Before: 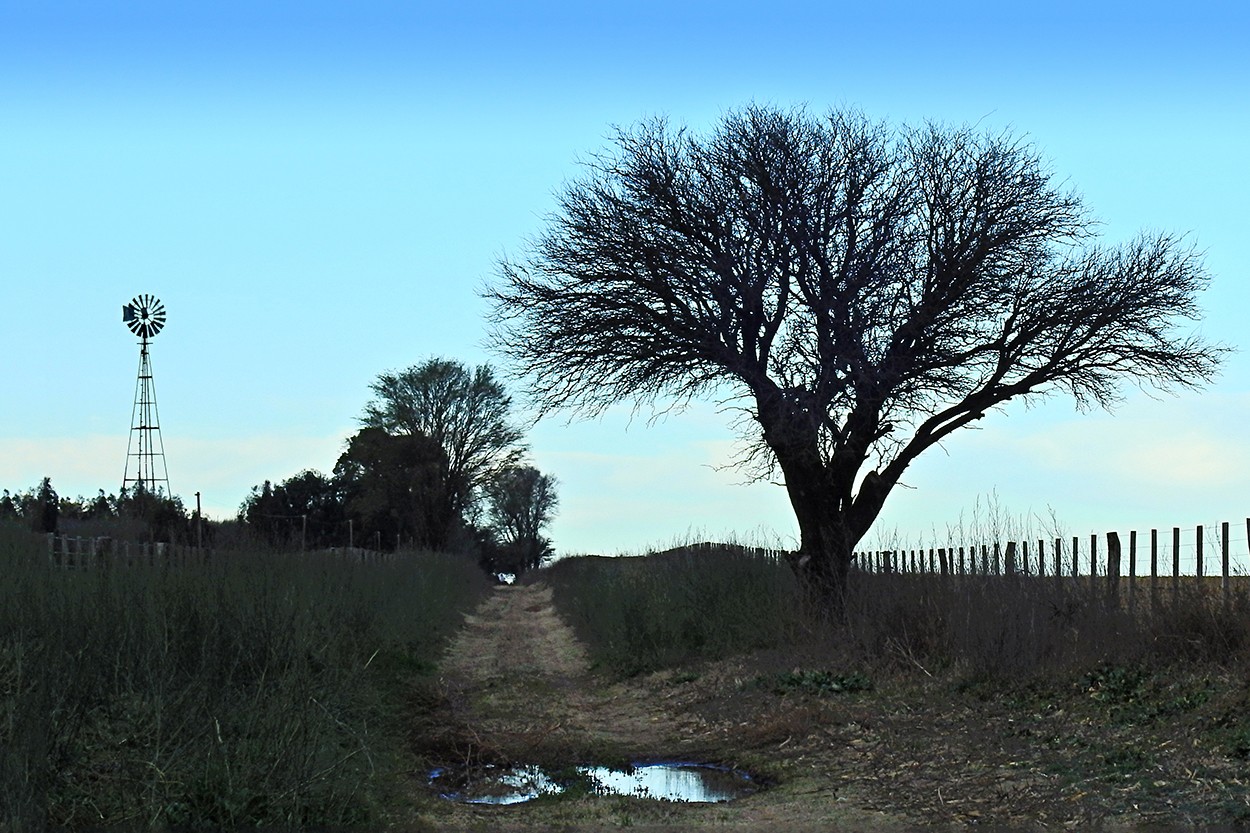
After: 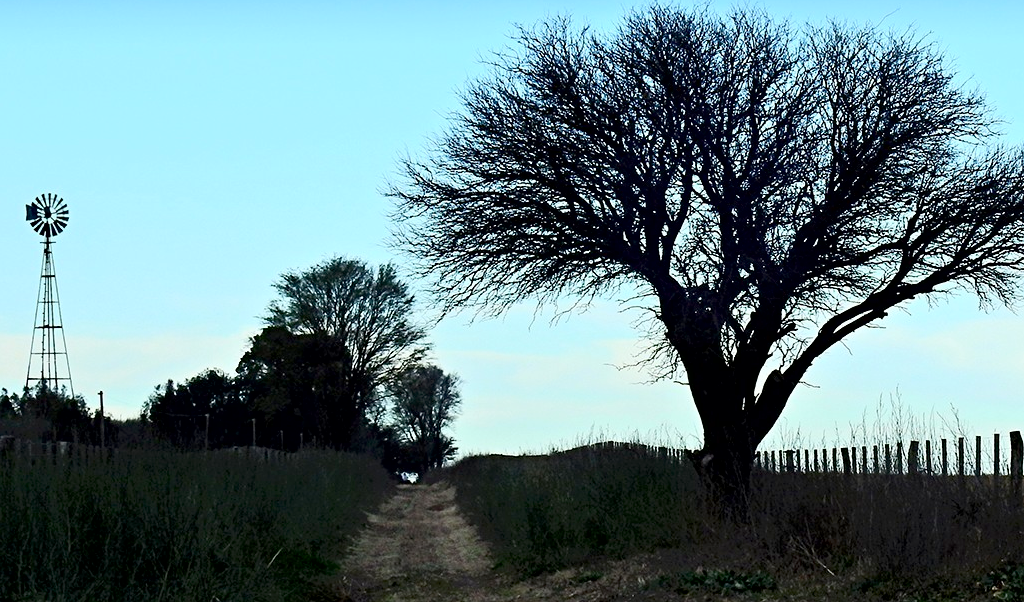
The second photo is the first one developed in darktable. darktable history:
contrast brightness saturation: contrast 0.139
crop: left 7.829%, top 12.139%, right 10.204%, bottom 15.484%
exposure: black level correction 0.009, compensate highlight preservation false
